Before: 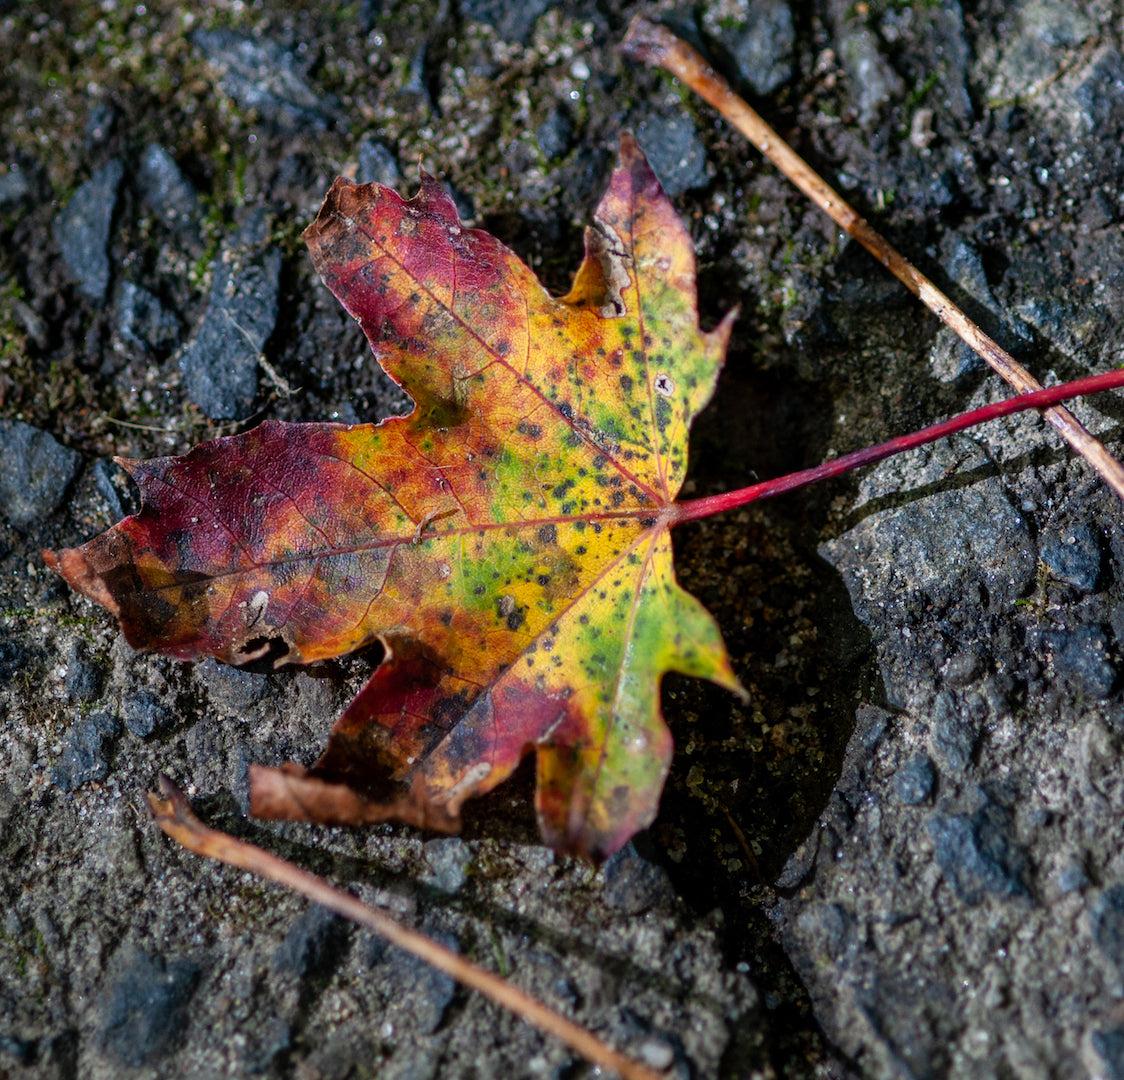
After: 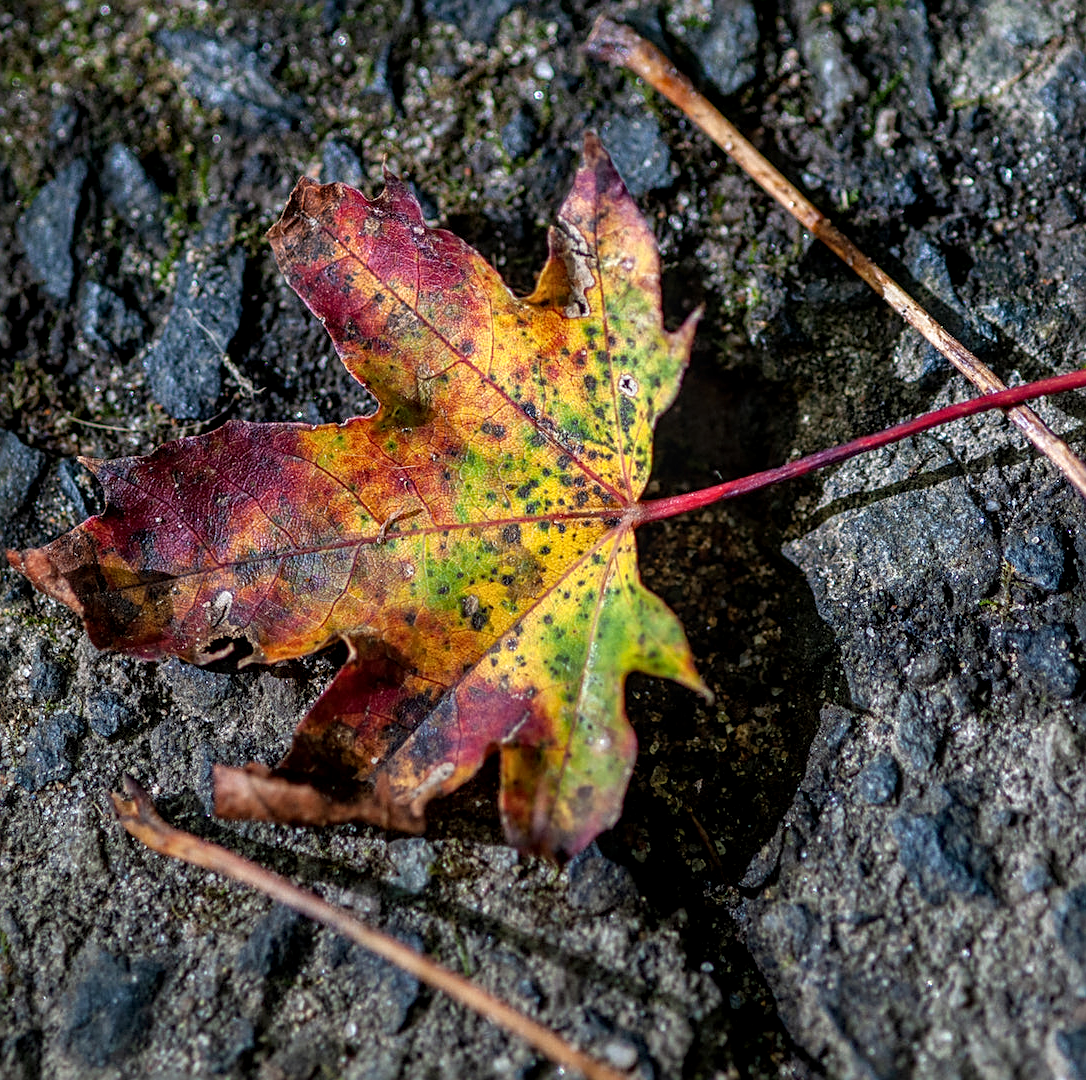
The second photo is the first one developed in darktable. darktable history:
exposure: exposure 0.081 EV, compensate highlight preservation false
crop and rotate: left 3.332%
tone equalizer: smoothing 1
local contrast: on, module defaults
sharpen: on, module defaults
